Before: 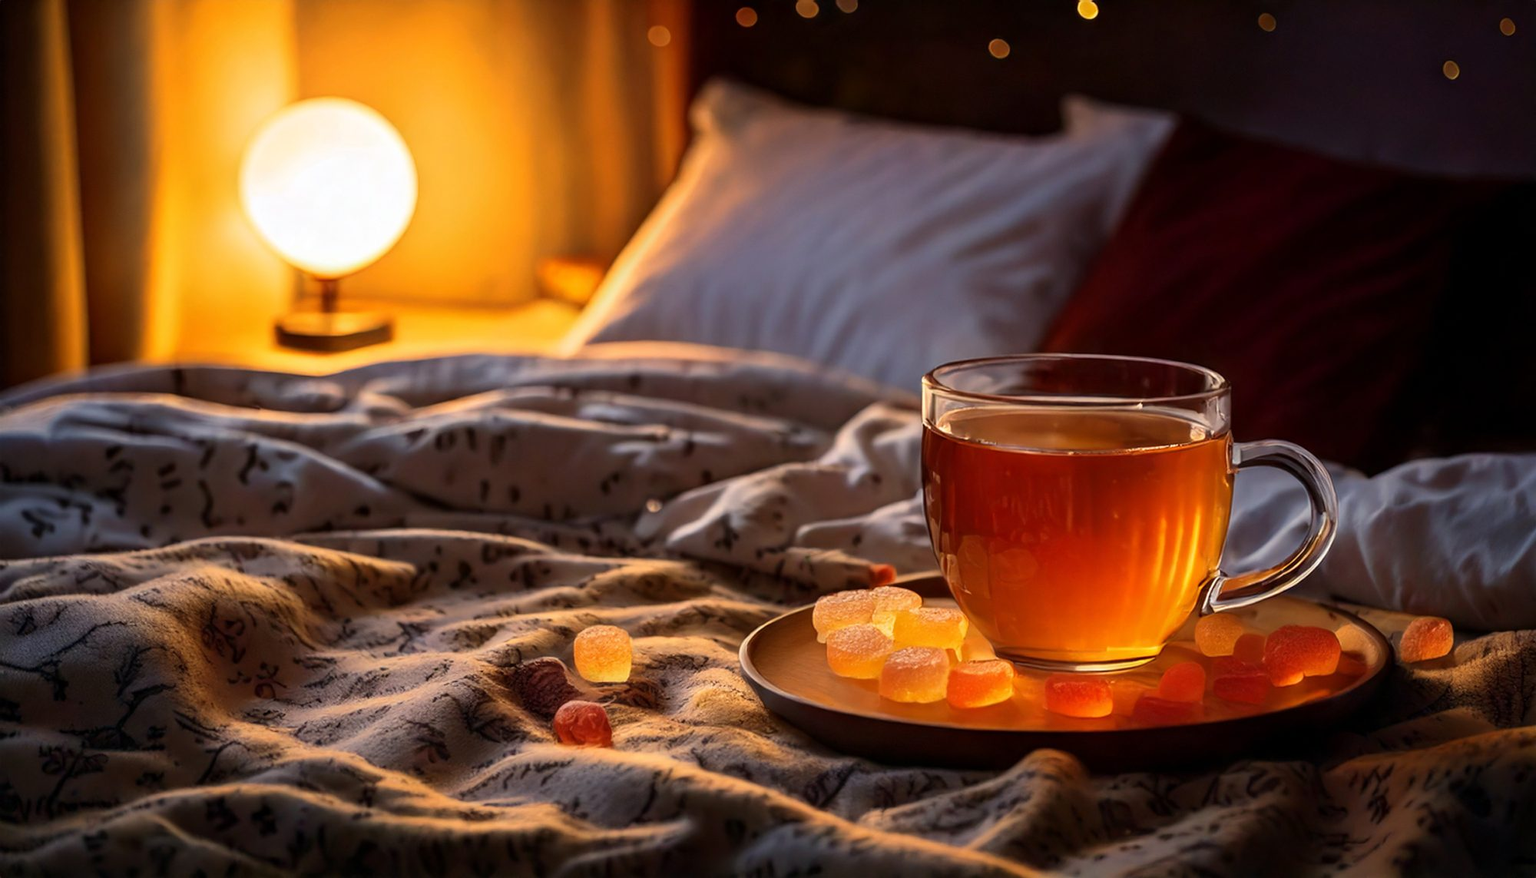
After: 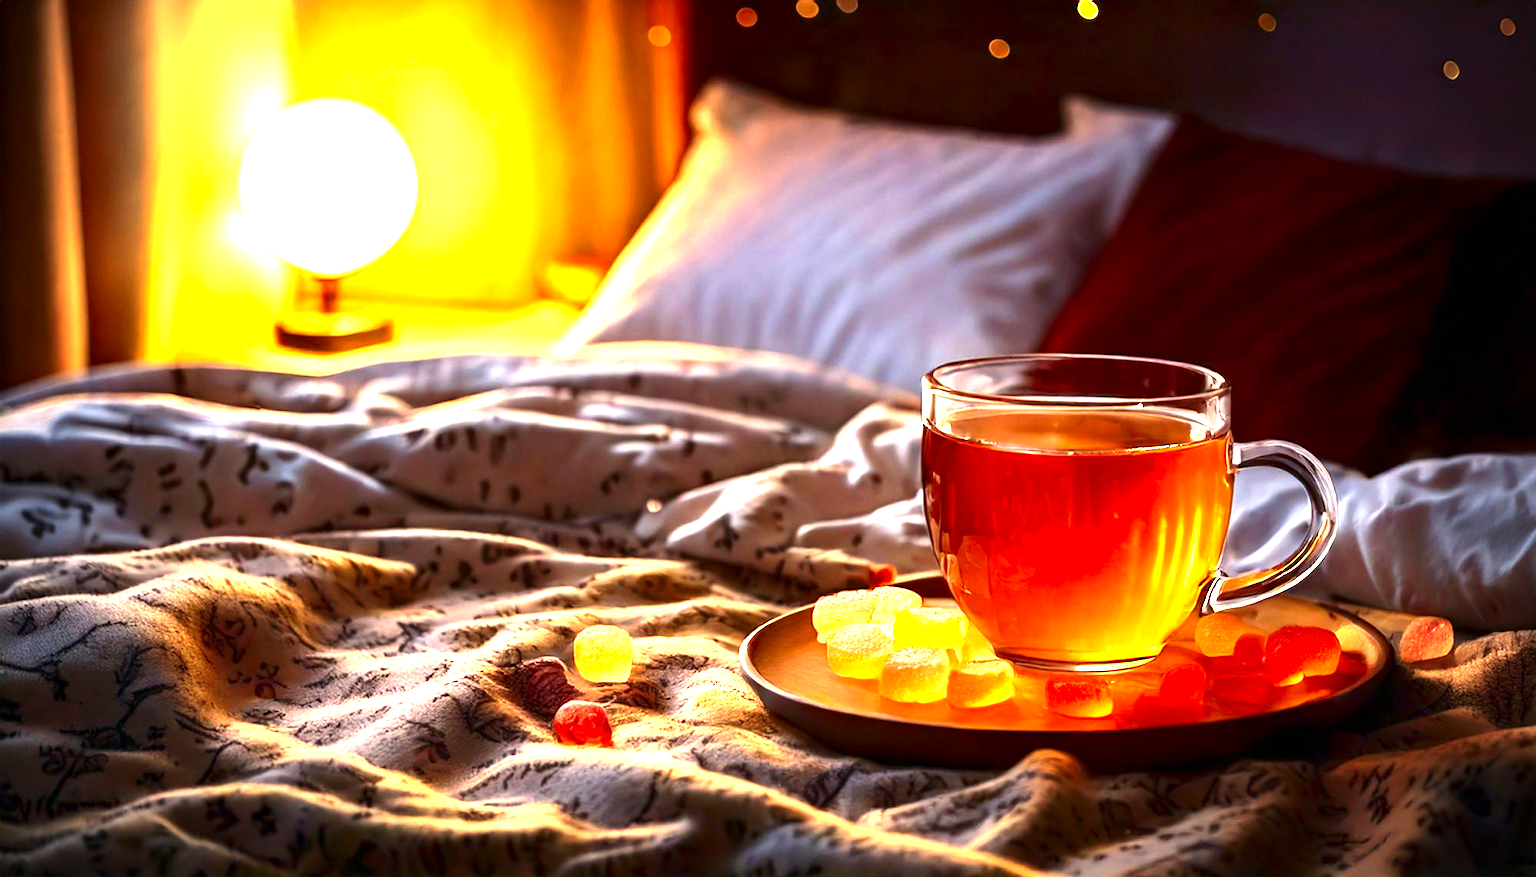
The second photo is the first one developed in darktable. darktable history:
exposure: black level correction 0, exposure 1.953 EV, compensate highlight preservation false
vignetting: fall-off radius 63.73%
contrast brightness saturation: contrast 0.068, brightness -0.154, saturation 0.112
